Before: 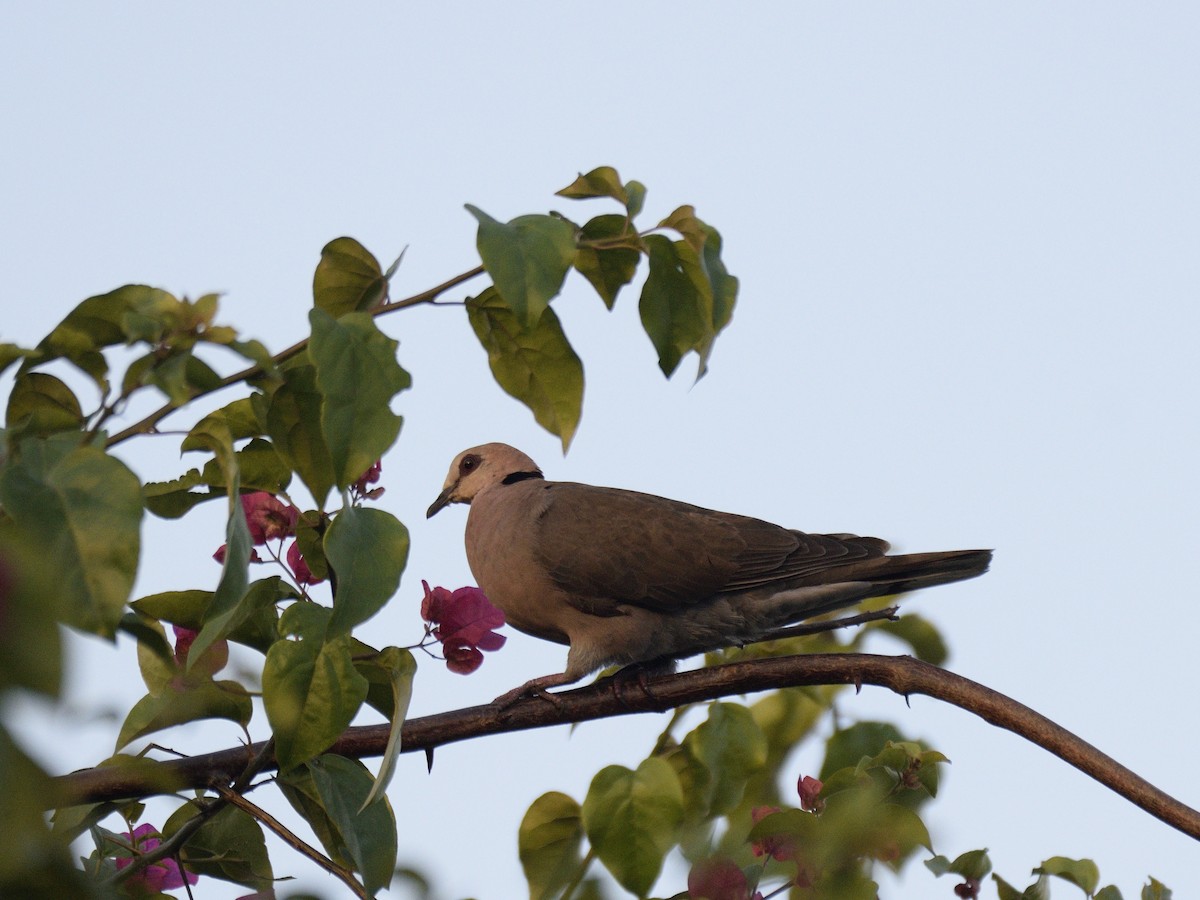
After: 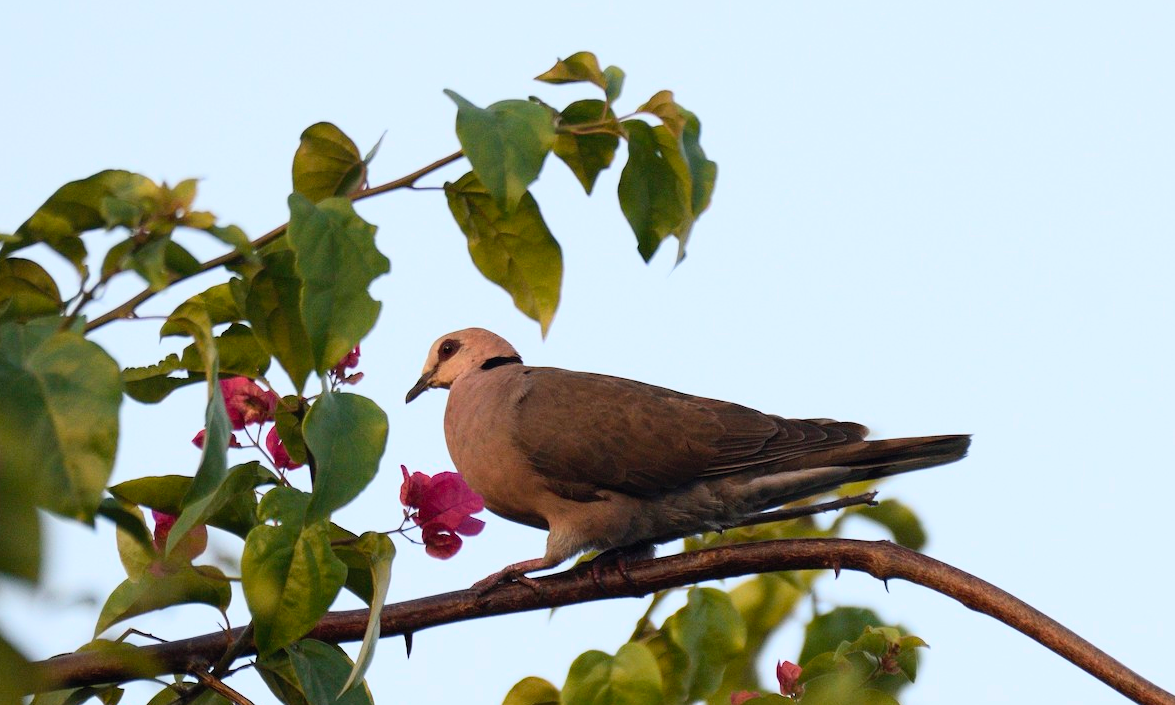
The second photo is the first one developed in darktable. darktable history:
crop and rotate: left 1.801%, top 12.829%, right 0.282%, bottom 8.803%
contrast brightness saturation: contrast 0.202, brightness 0.168, saturation 0.225
